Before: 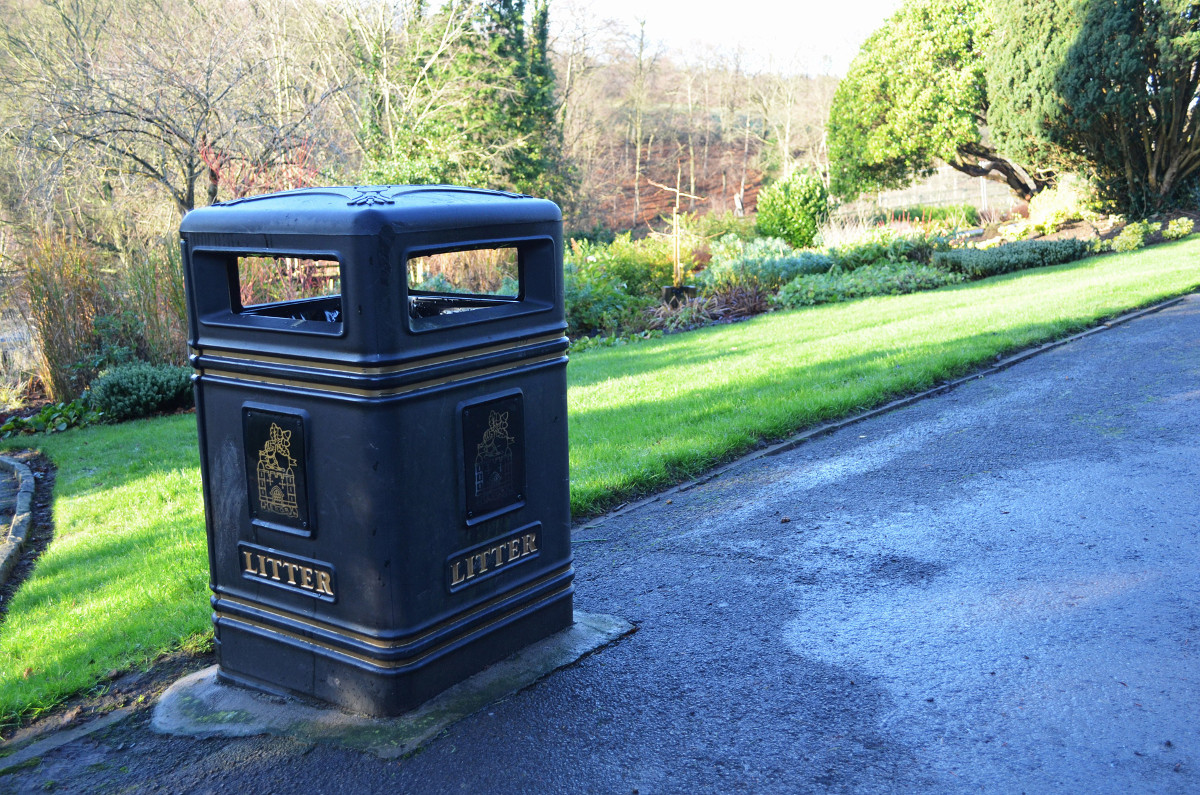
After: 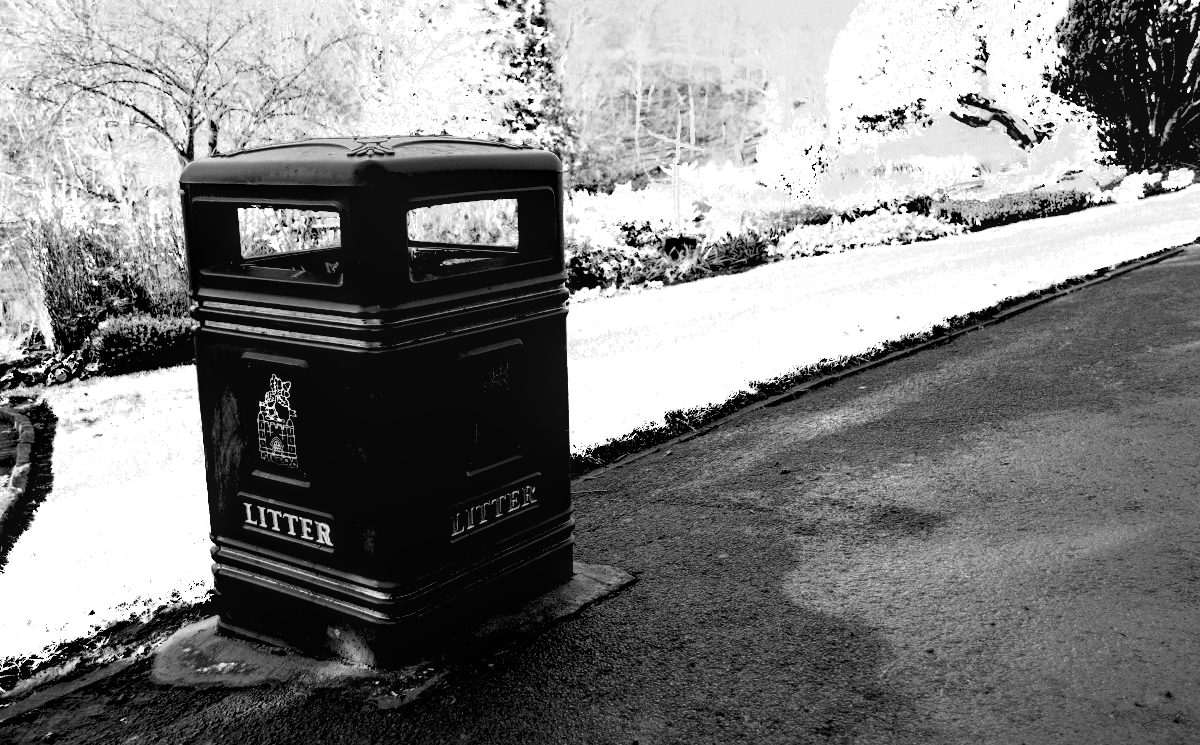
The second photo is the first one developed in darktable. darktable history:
fill light: on, module defaults
filmic rgb: black relative exposure -2.85 EV, white relative exposure 4.56 EV, hardness 1.77, contrast 1.25, preserve chrominance no, color science v5 (2021)
crop and rotate: top 6.25%
exposure: black level correction 0.01, exposure 0.014 EV, compensate highlight preservation false
color zones: curves: ch0 [(0, 0.554) (0.146, 0.662) (0.293, 0.86) (0.503, 0.774) (0.637, 0.106) (0.74, 0.072) (0.866, 0.488) (0.998, 0.569)]; ch1 [(0, 0) (0.143, 0) (0.286, 0) (0.429, 0) (0.571, 0) (0.714, 0) (0.857, 0)]
local contrast: on, module defaults
tone equalizer: -8 EV -1.08 EV, -7 EV -1.01 EV, -6 EV -0.867 EV, -5 EV -0.578 EV, -3 EV 0.578 EV, -2 EV 0.867 EV, -1 EV 1.01 EV, +0 EV 1.08 EV, edges refinement/feathering 500, mask exposure compensation -1.57 EV, preserve details no
rgb levels: preserve colors sum RGB, levels [[0.038, 0.433, 0.934], [0, 0.5, 1], [0, 0.5, 1]]
